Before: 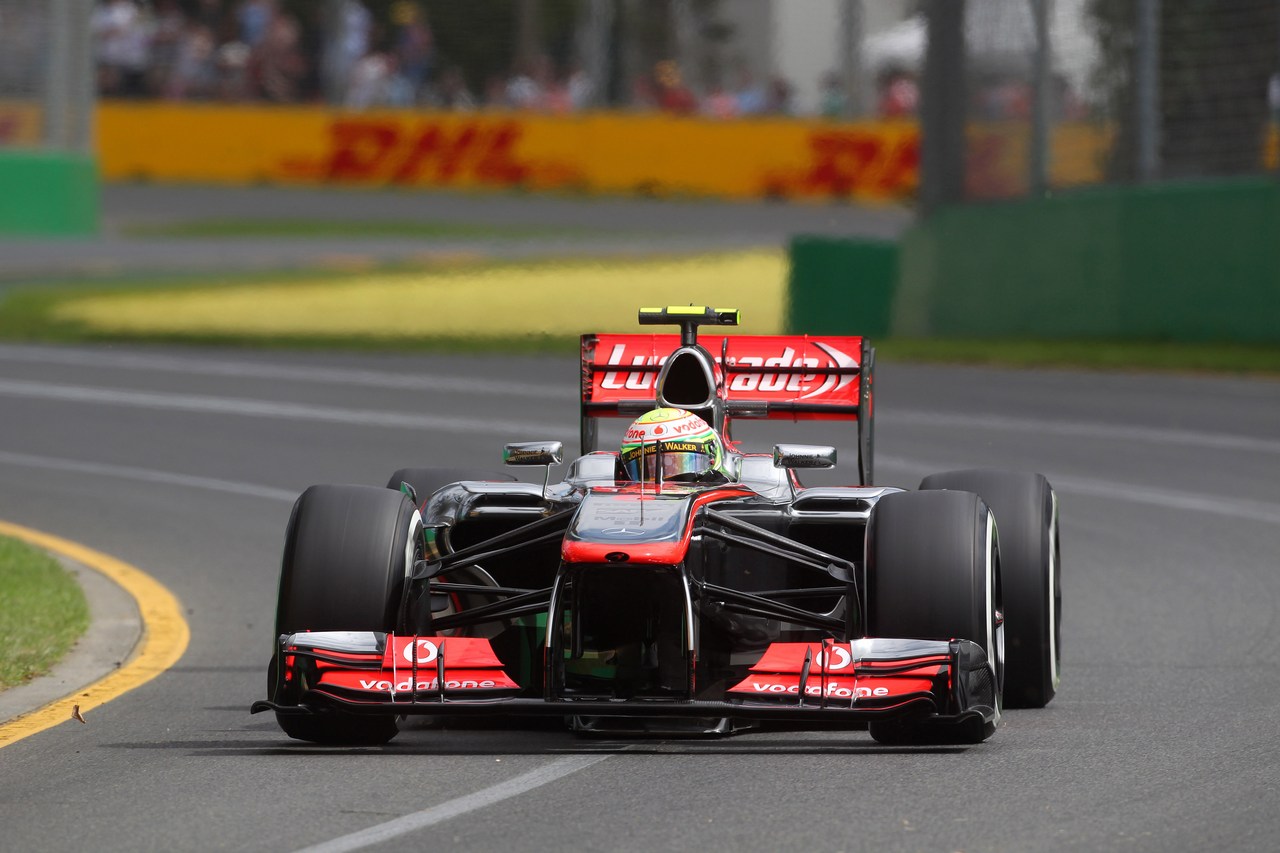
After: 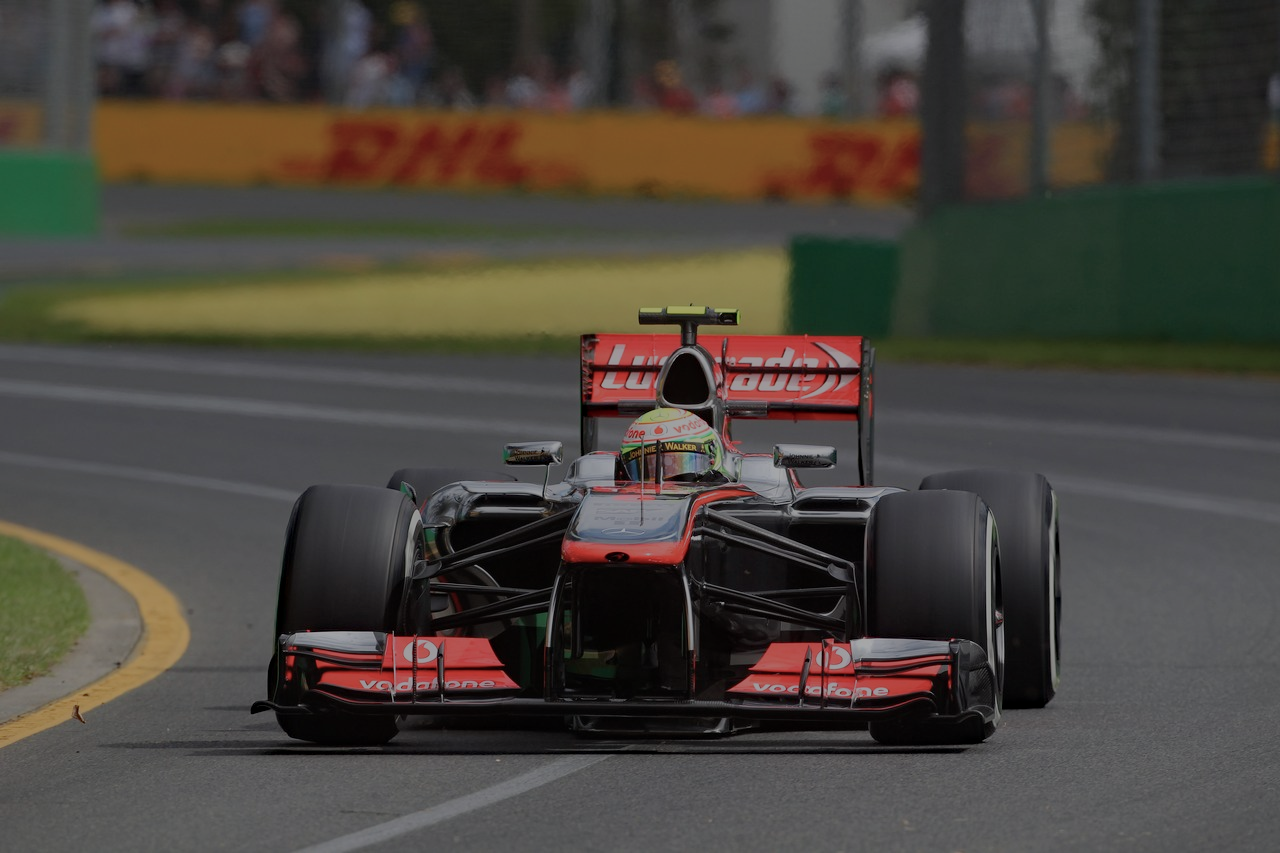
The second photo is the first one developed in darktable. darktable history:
exposure: black level correction 0, exposure 0.5 EV, compensate exposure bias true, compensate highlight preservation false
haze removal: compatibility mode true, adaptive false
color balance rgb: perceptual brilliance grading › global brilliance -48.39%
